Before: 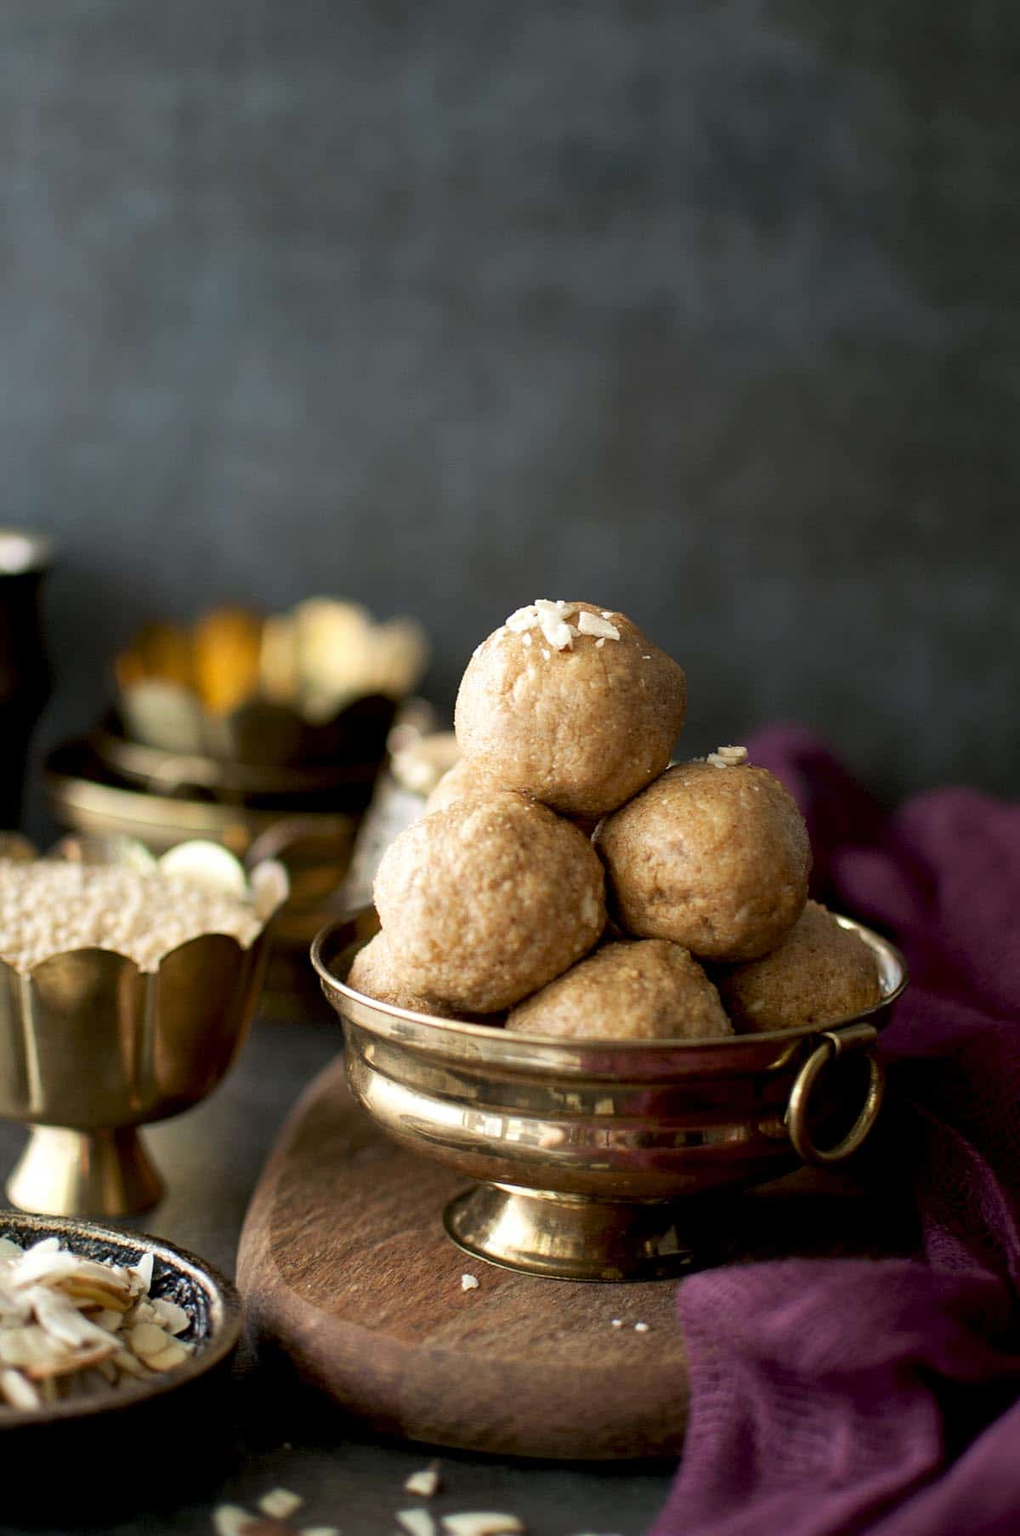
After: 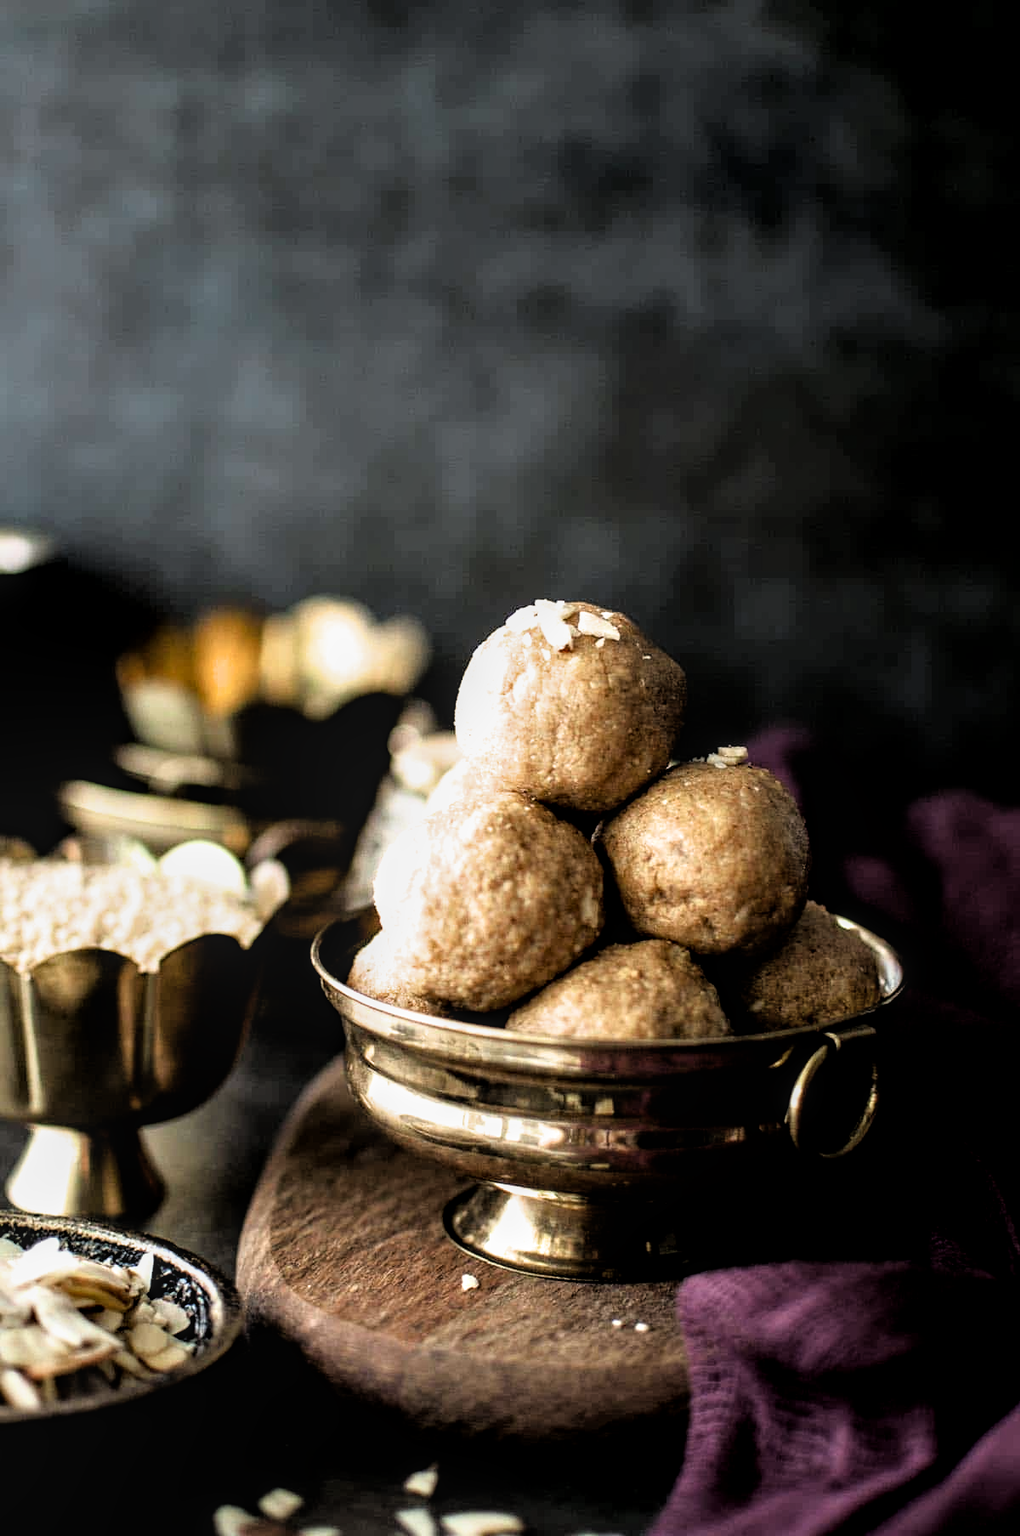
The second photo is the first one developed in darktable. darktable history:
local contrast: on, module defaults
filmic rgb: black relative exposure -3.57 EV, white relative exposure 2.29 EV, hardness 3.41
exposure: exposure 0.161 EV
